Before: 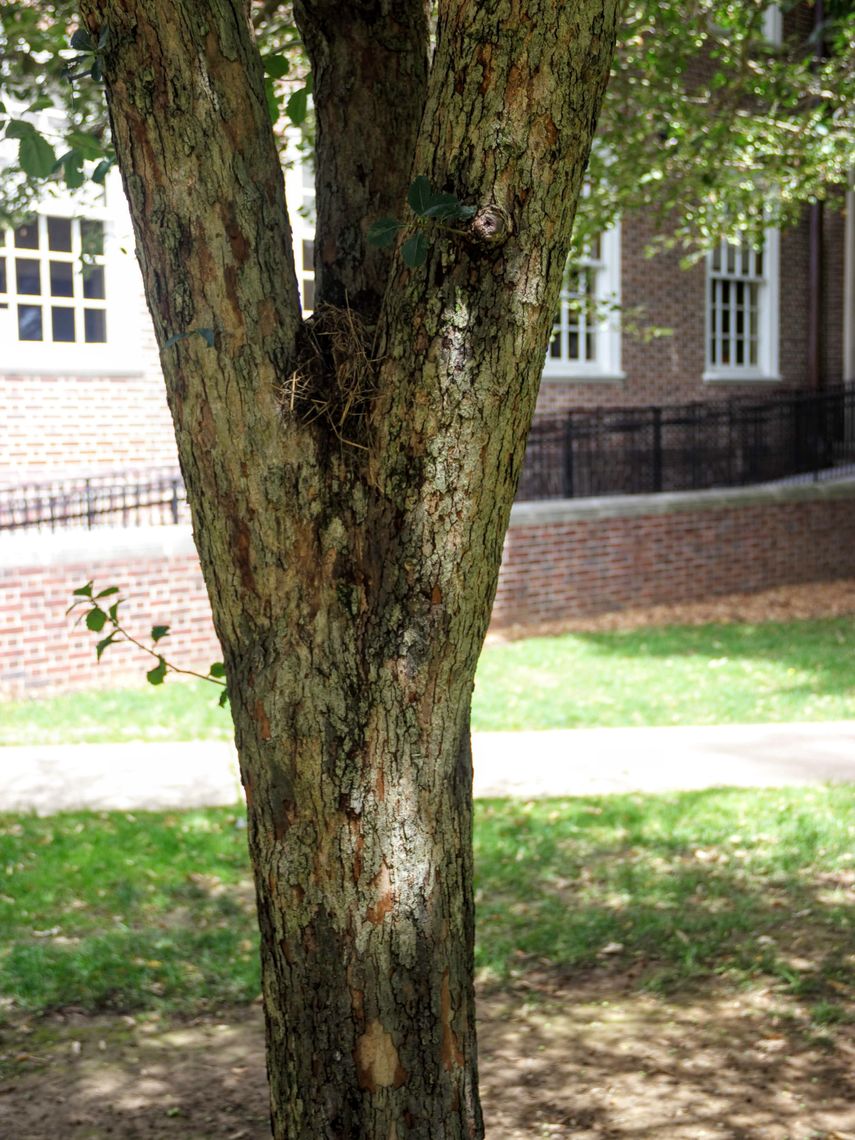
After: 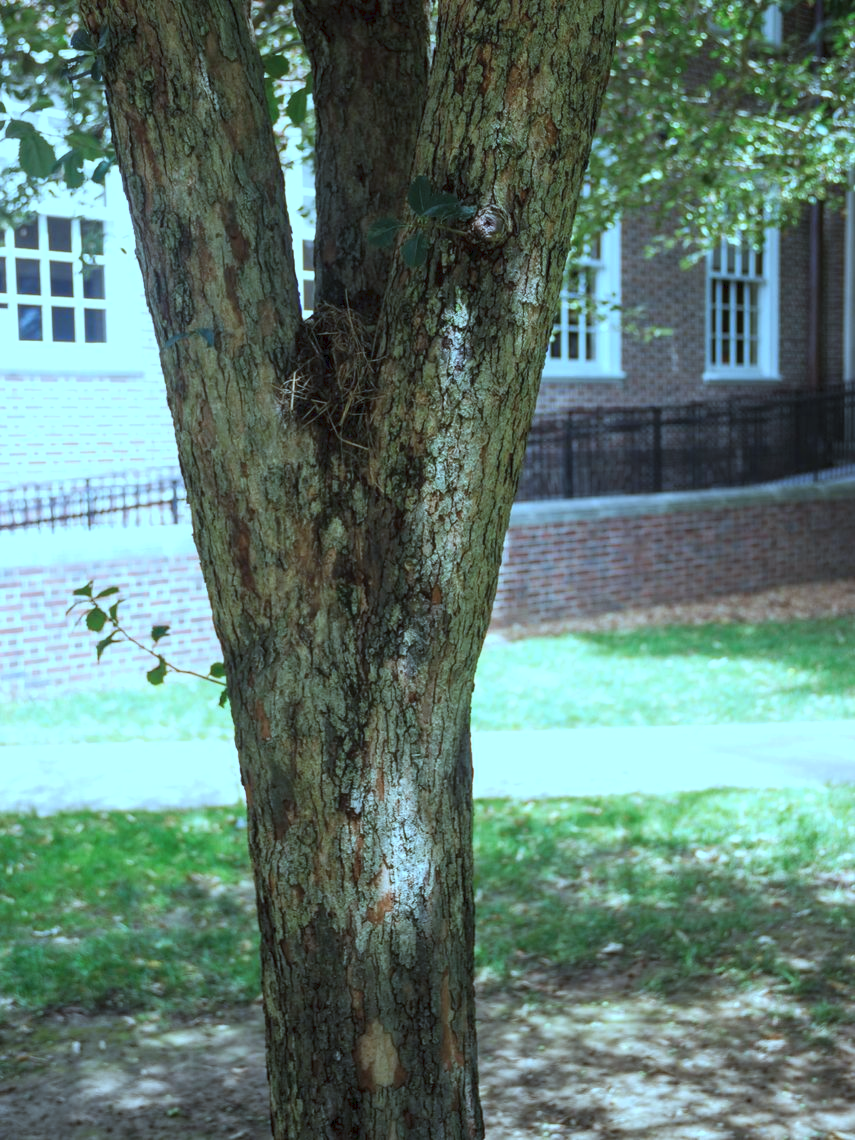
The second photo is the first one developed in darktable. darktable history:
tone equalizer: on, module defaults
color correction: highlights a* -11.71, highlights b* -15.58
white balance: red 0.926, green 1.003, blue 1.133
tone curve: curves: ch0 [(0, 0) (0.003, 0.04) (0.011, 0.053) (0.025, 0.077) (0.044, 0.104) (0.069, 0.127) (0.1, 0.15) (0.136, 0.177) (0.177, 0.215) (0.224, 0.254) (0.277, 0.3) (0.335, 0.355) (0.399, 0.41) (0.468, 0.477) (0.543, 0.554) (0.623, 0.636) (0.709, 0.72) (0.801, 0.804) (0.898, 0.892) (1, 1)], preserve colors none
